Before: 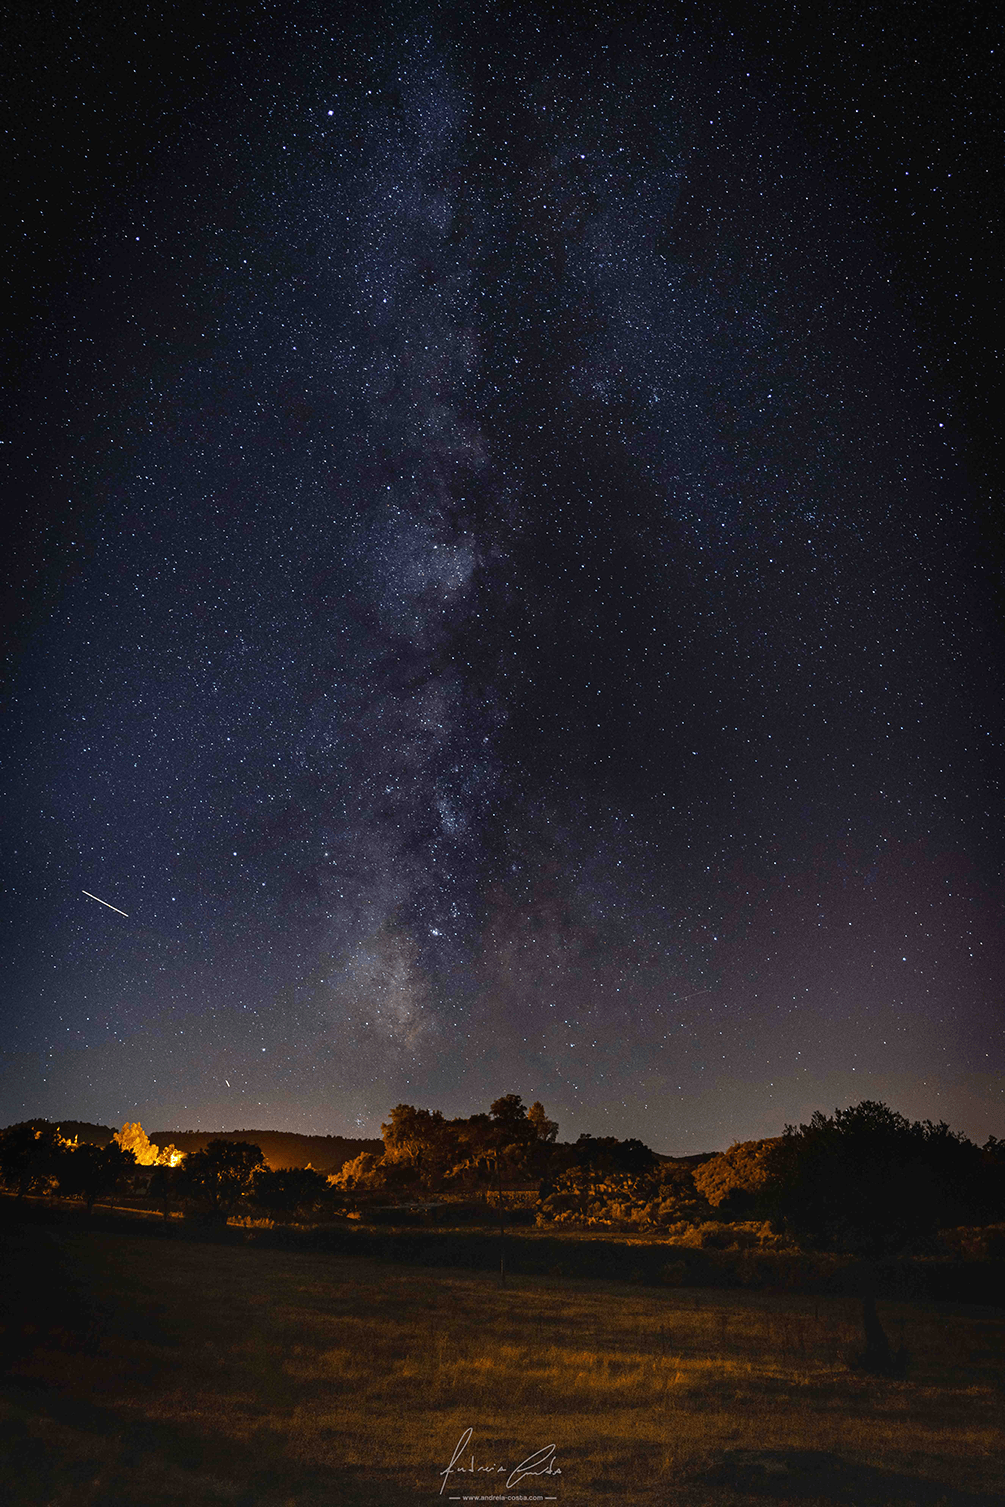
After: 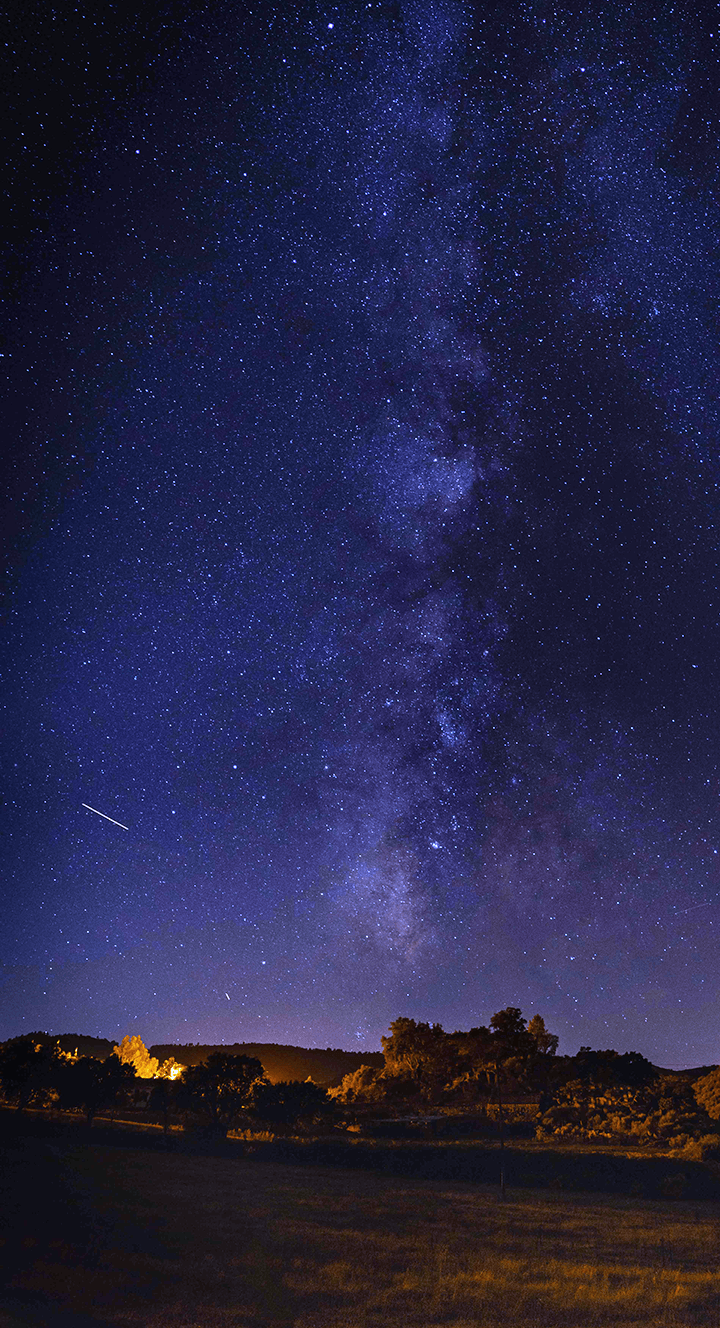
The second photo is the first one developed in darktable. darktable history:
crop: top 5.803%, right 27.864%, bottom 5.804%
white balance: red 0.98, blue 1.61
color balance rgb: global vibrance 10%
